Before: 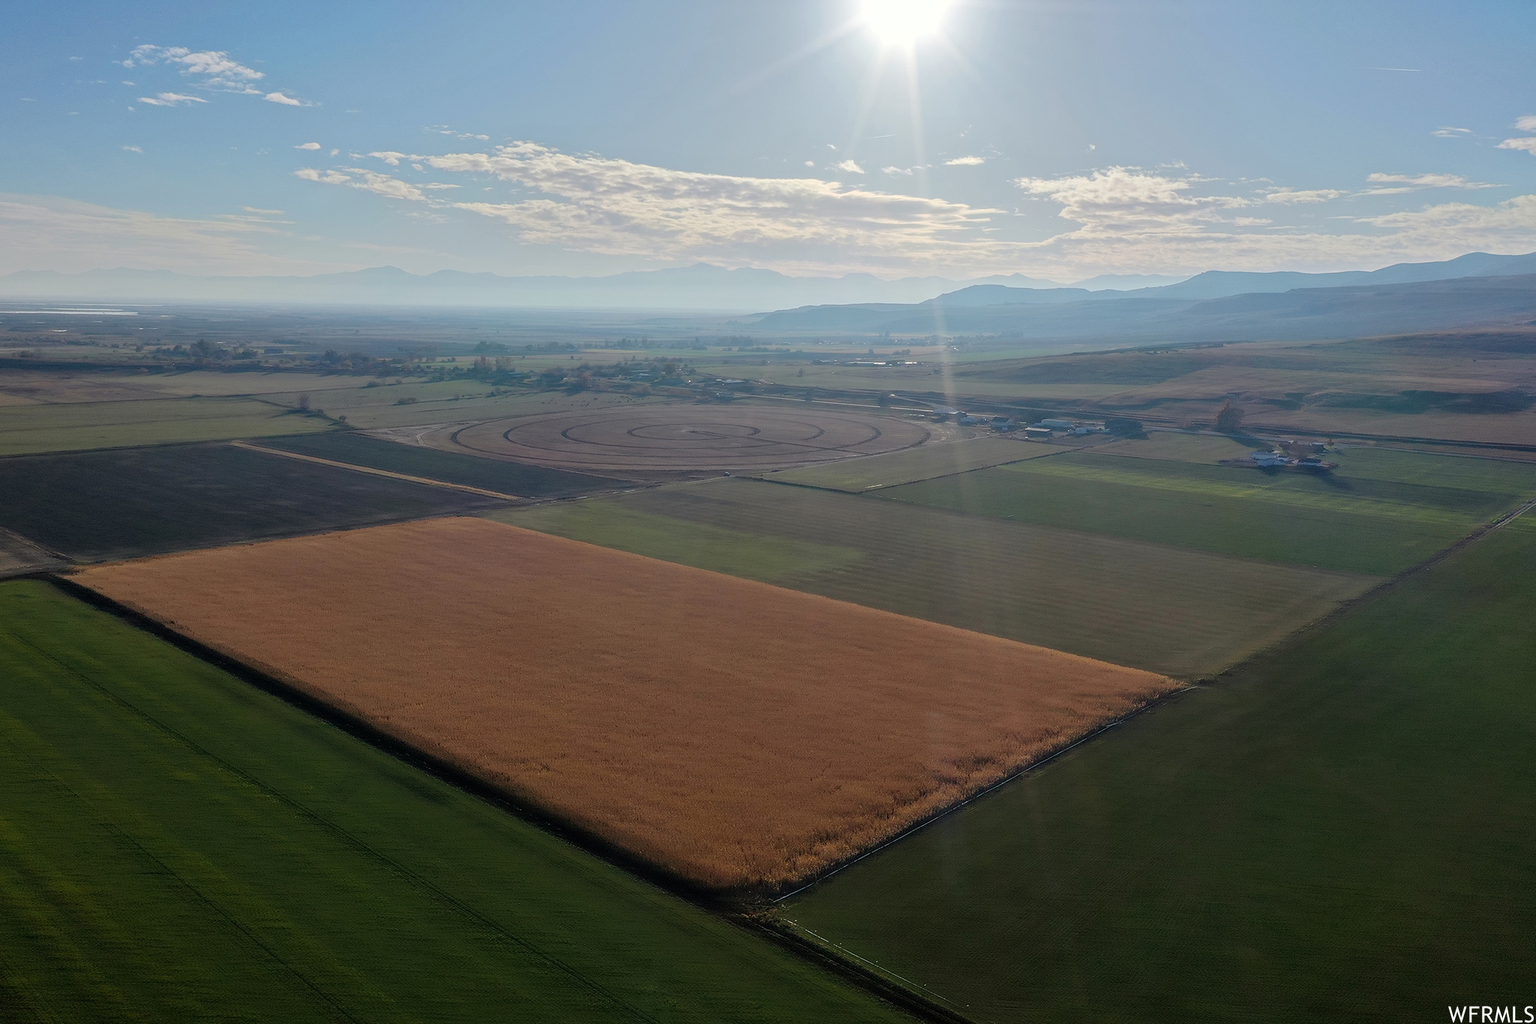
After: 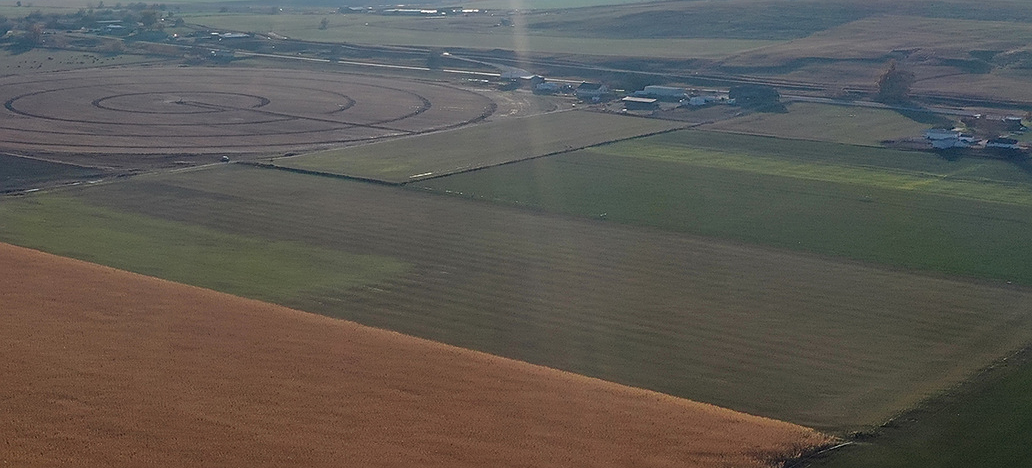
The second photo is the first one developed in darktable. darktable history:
crop: left 36.372%, top 34.691%, right 13.166%, bottom 30.64%
sharpen: on, module defaults
exposure: compensate highlight preservation false
